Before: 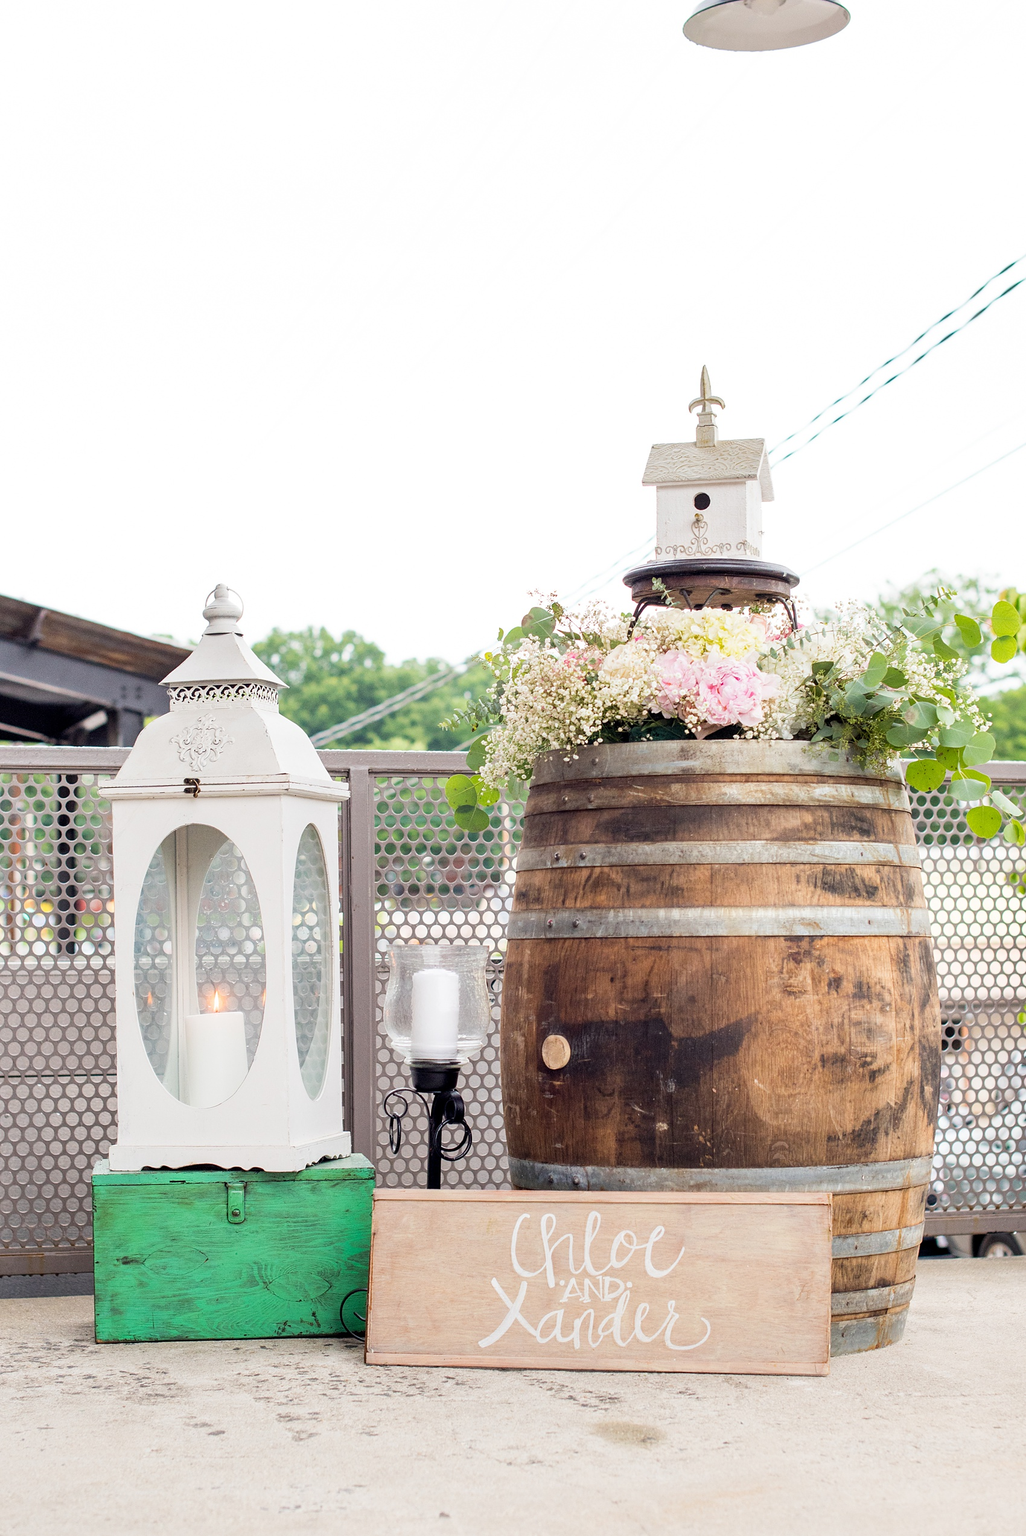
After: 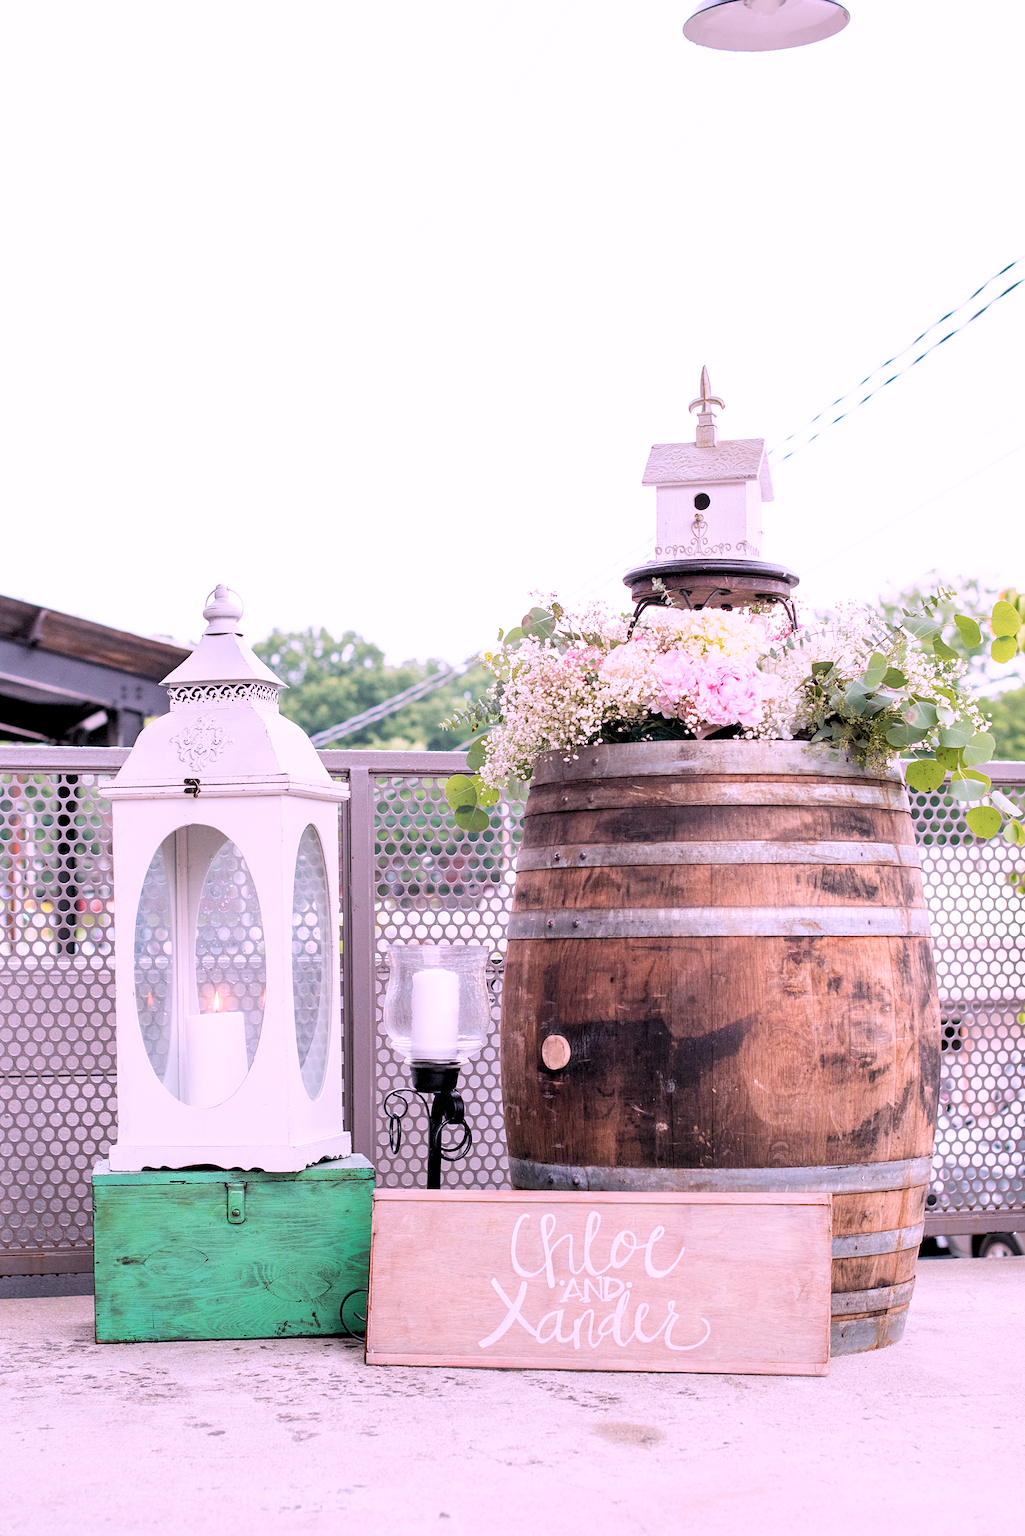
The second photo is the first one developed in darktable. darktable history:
levels: levels [0.073, 0.497, 0.972]
color correction: highlights a* 15.39, highlights b* -20.02
